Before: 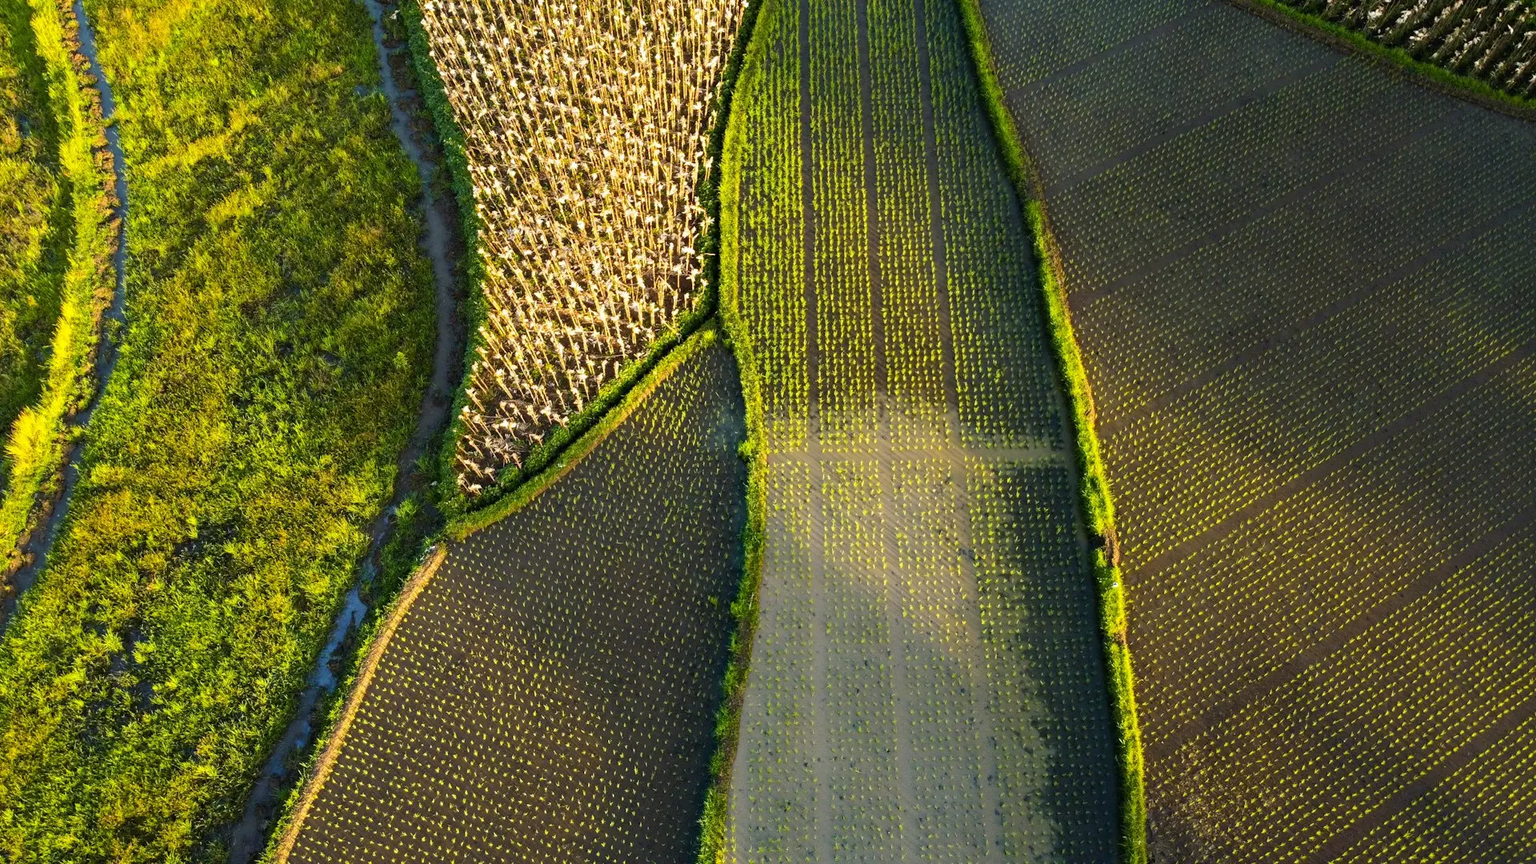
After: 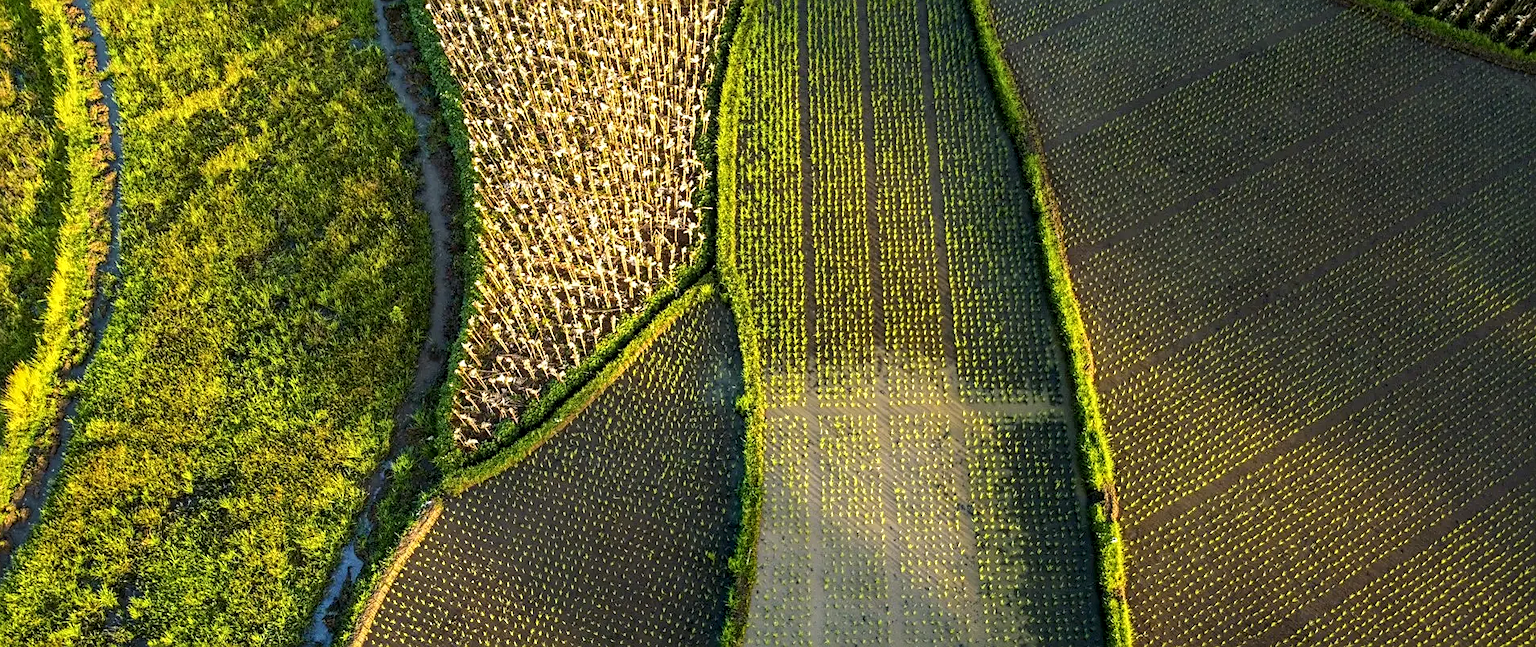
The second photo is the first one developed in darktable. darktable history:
sharpen: on, module defaults
local contrast: highlights 35%, detail 135%
crop: left 0.387%, top 5.469%, bottom 19.809%
